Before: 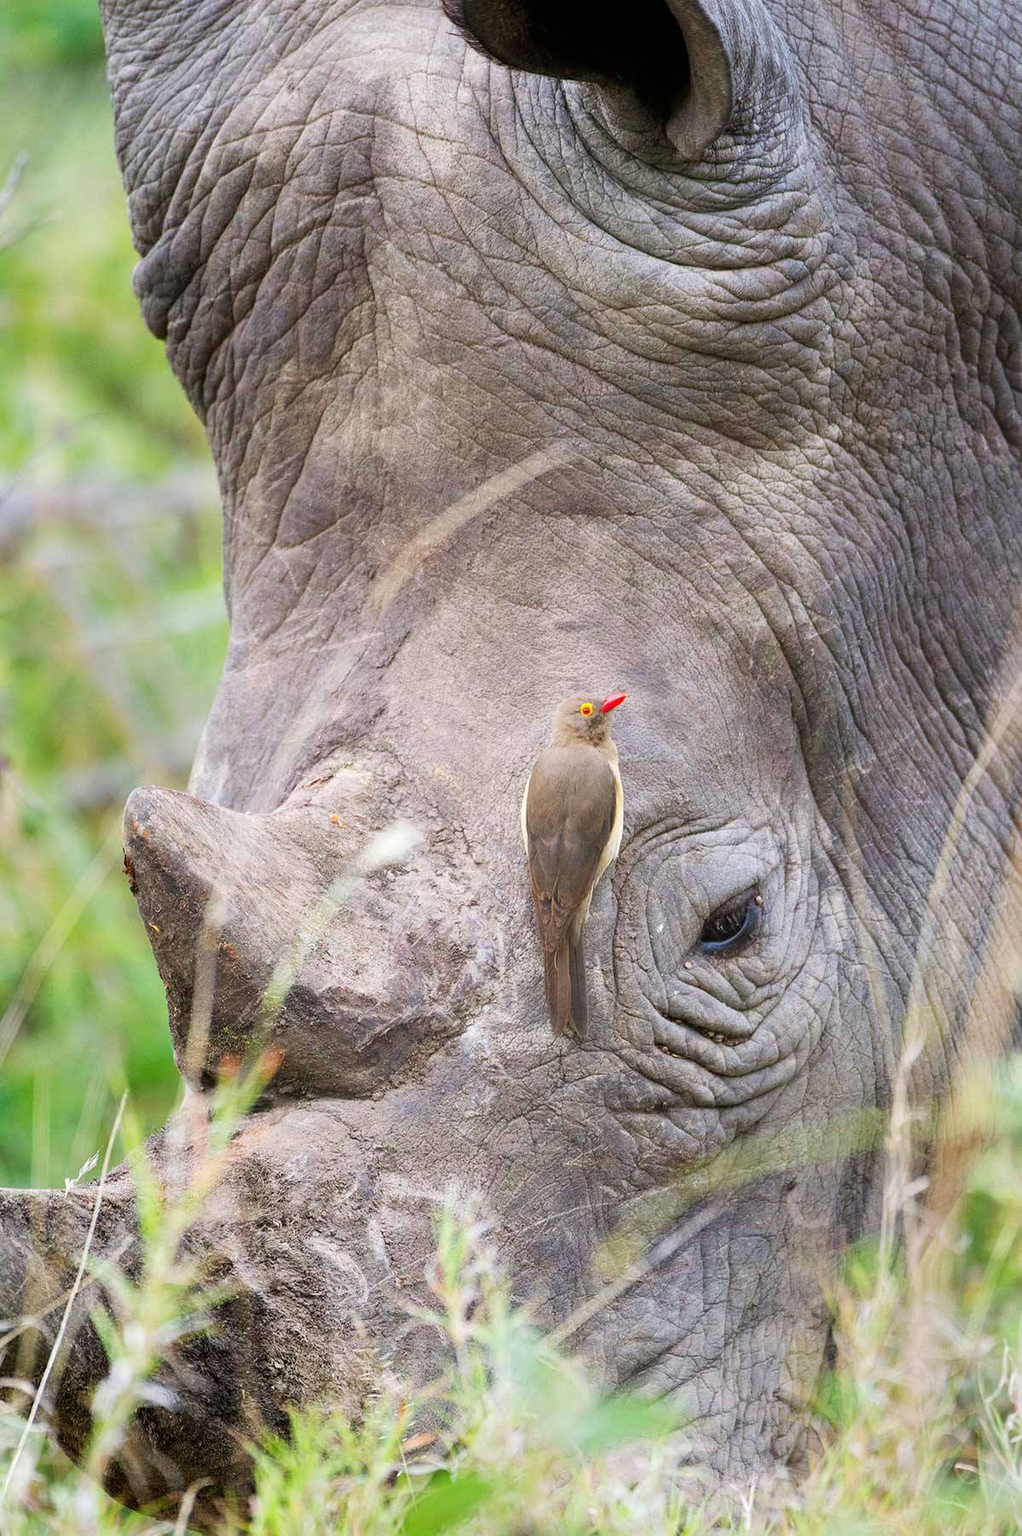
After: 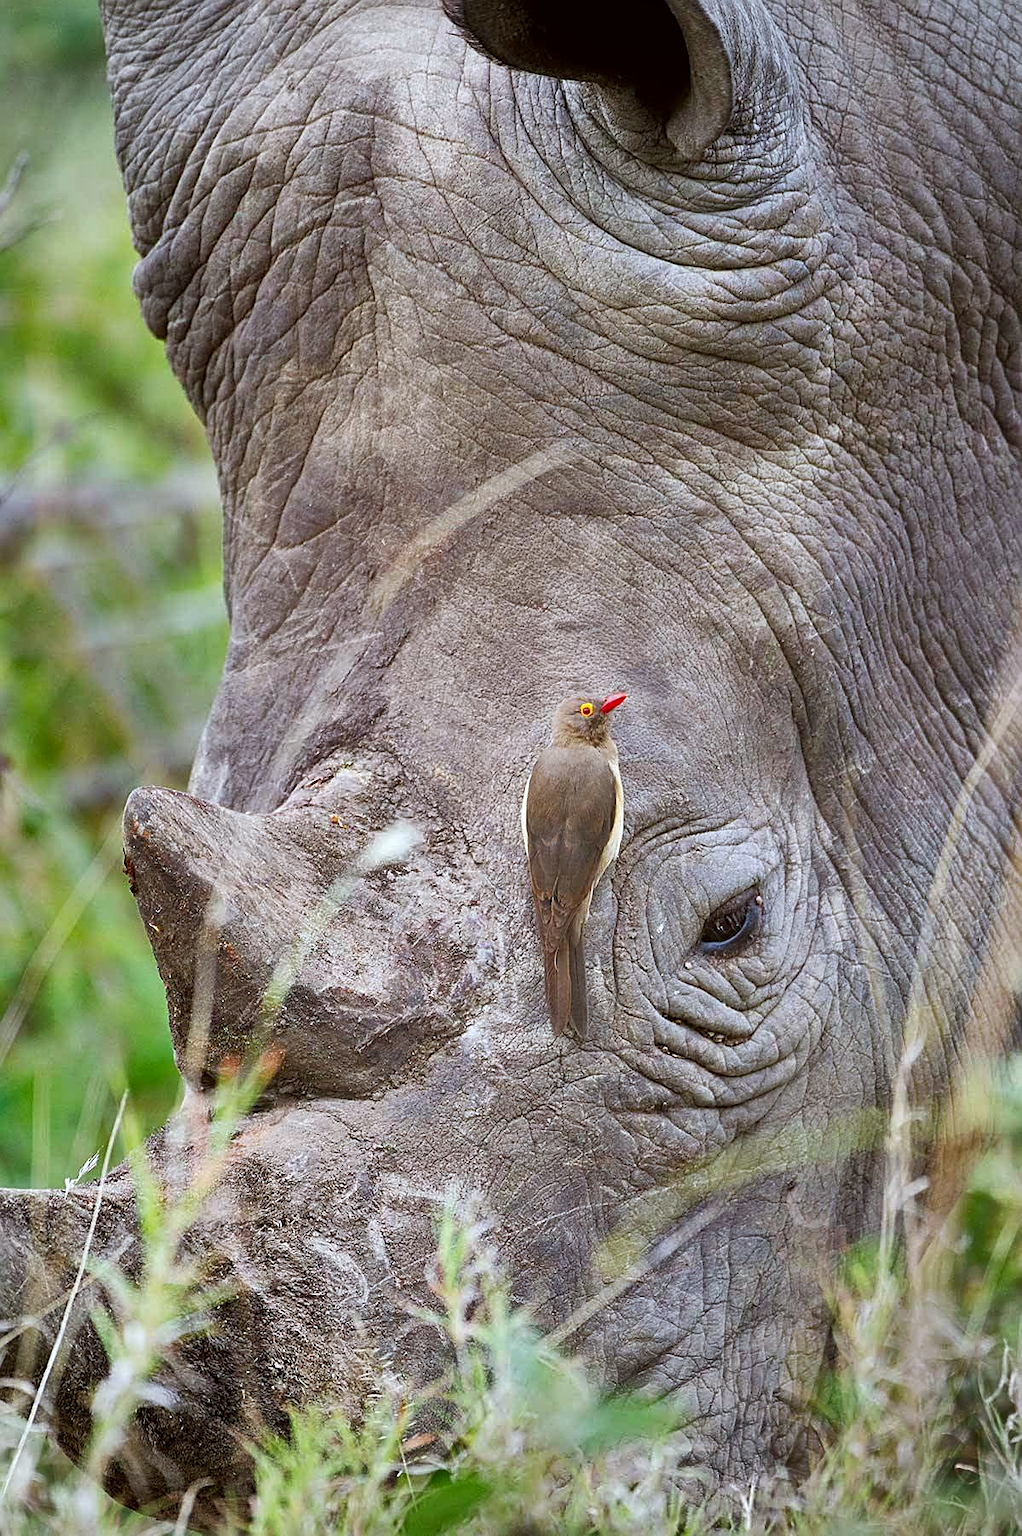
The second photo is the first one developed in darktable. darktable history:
color correction: highlights a* -3.28, highlights b* -6.24, shadows a* 3.1, shadows b* 5.19
vignetting: brightness -0.167
sharpen: amount 0.6
shadows and highlights: shadows 20.91, highlights -82.73, soften with gaussian
